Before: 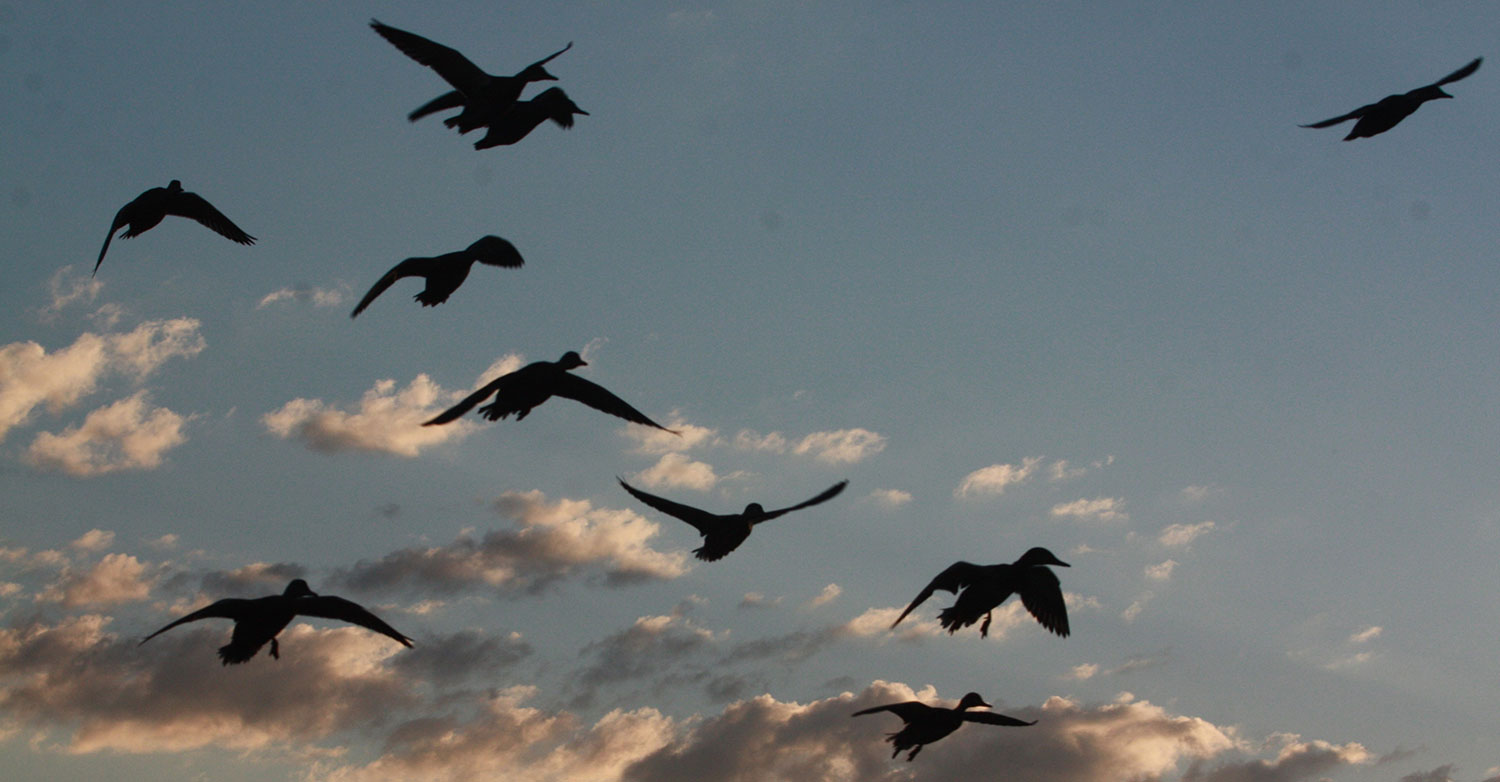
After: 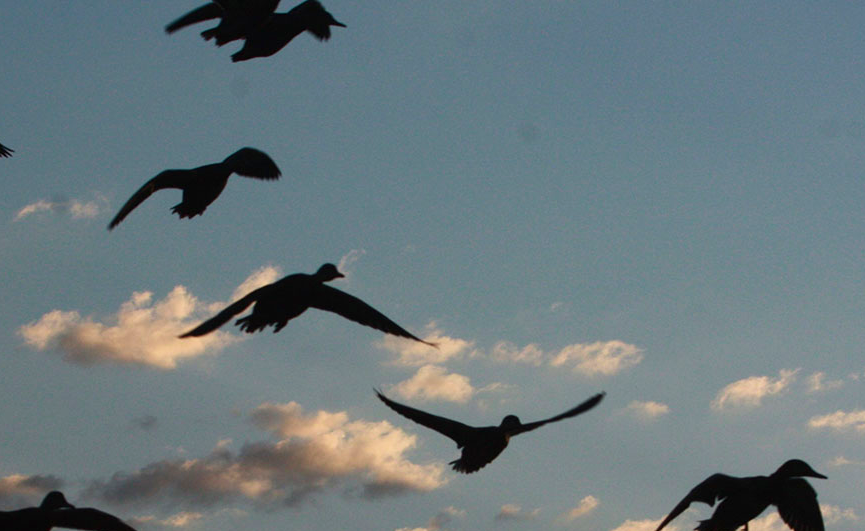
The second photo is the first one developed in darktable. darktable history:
crop: left 16.203%, top 11.372%, right 26.107%, bottom 20.684%
velvia: on, module defaults
exposure: exposure 0.19 EV, compensate exposure bias true, compensate highlight preservation false
